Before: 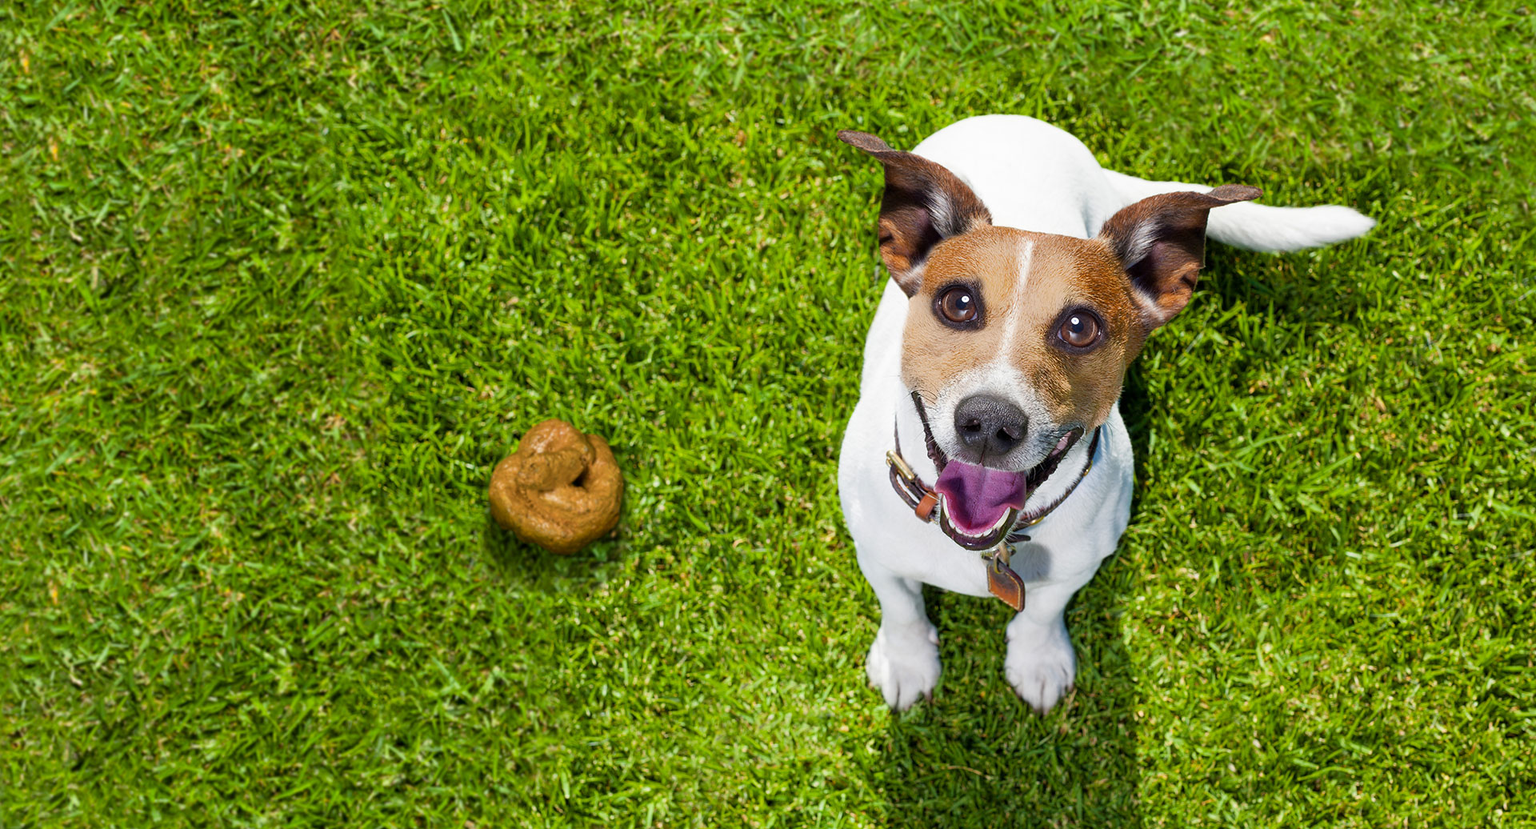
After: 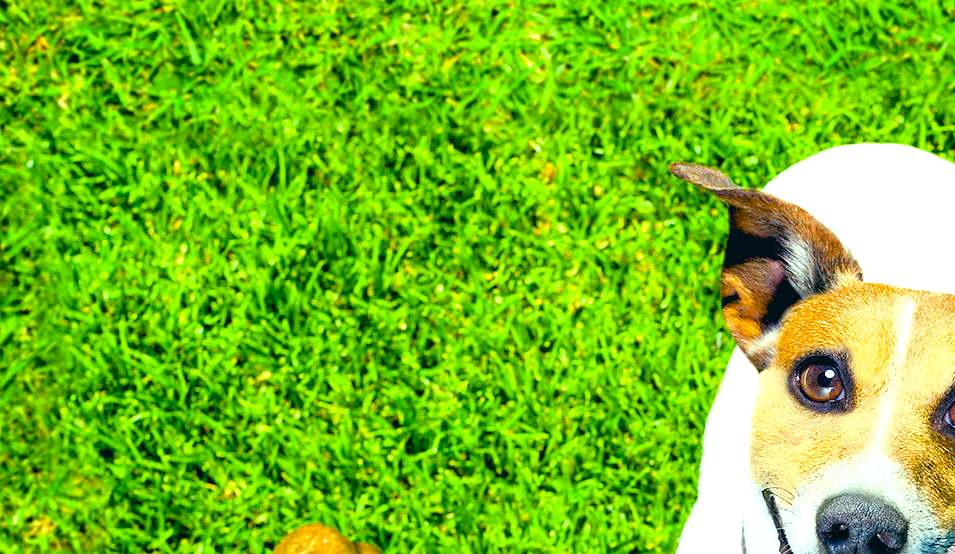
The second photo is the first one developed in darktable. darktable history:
levels: levels [0.044, 0.416, 0.908]
exposure: exposure 0.565 EV, compensate highlight preservation false
crop: left 19.666%, right 30.591%, bottom 46.515%
color balance rgb: power › luminance -7.655%, power › chroma 1.347%, power › hue 330.3°, global offset › luminance -1.44%, perceptual saturation grading › global saturation 25.194%, global vibrance 20%
contrast brightness saturation: contrast 0.083, saturation 0.015
color correction: highlights a* -20.01, highlights b* 9.8, shadows a* -20.6, shadows b* -11.54
